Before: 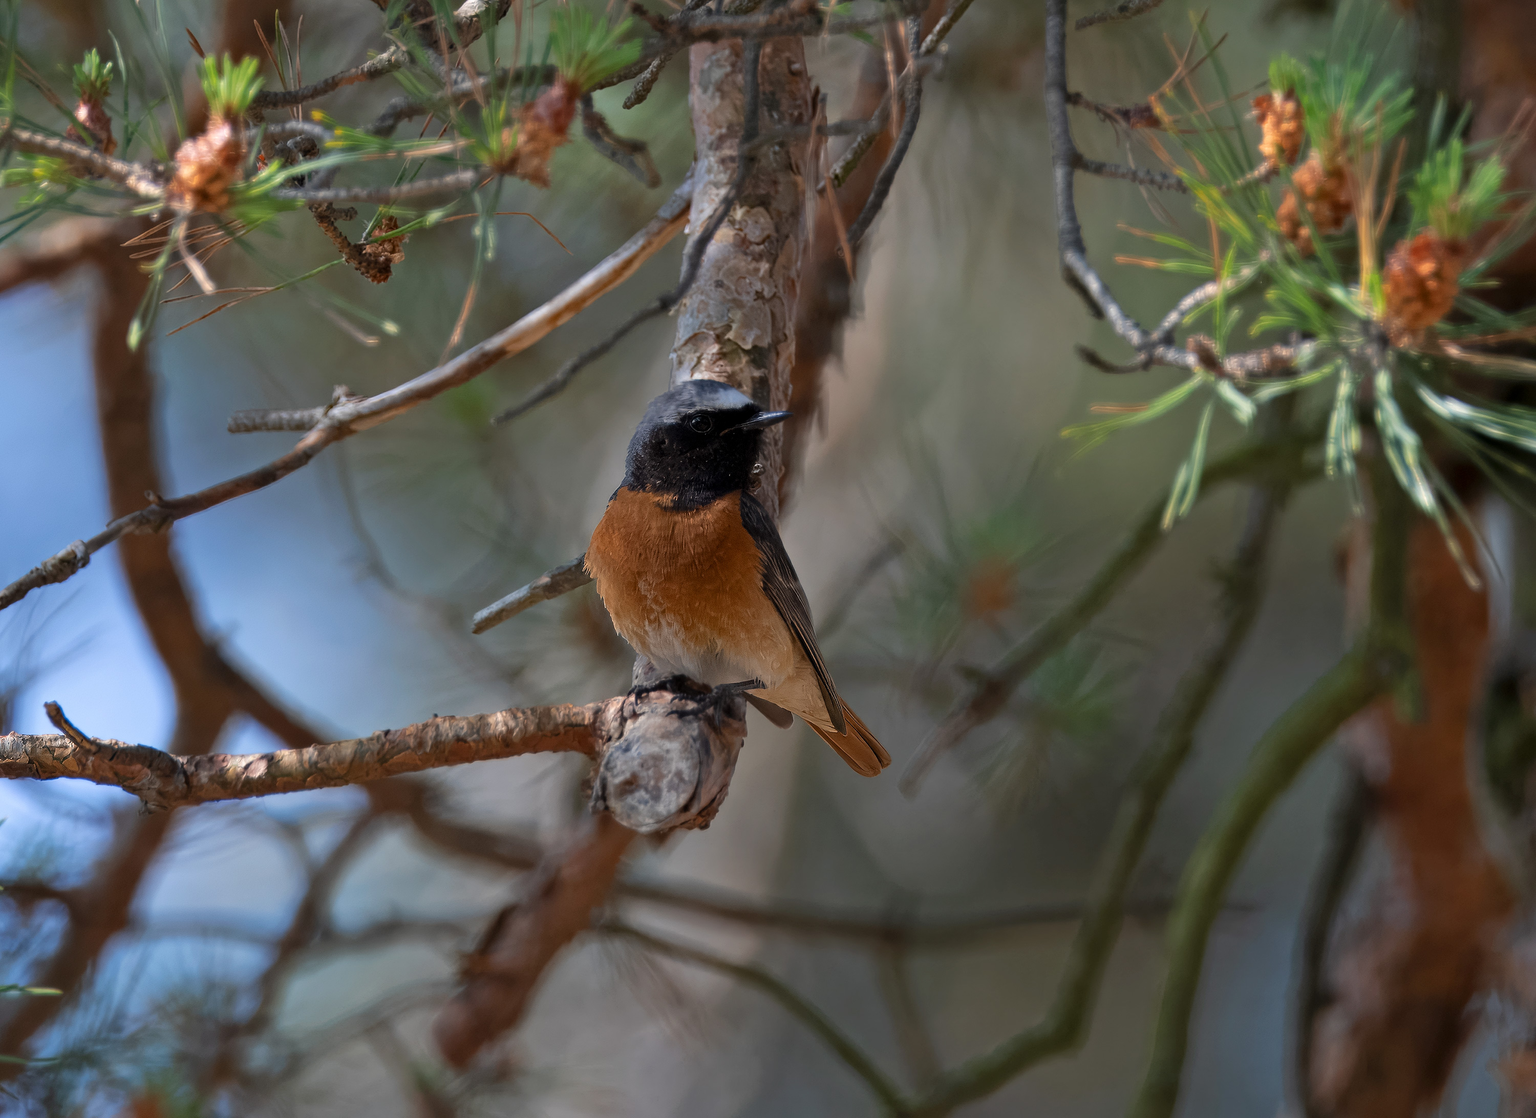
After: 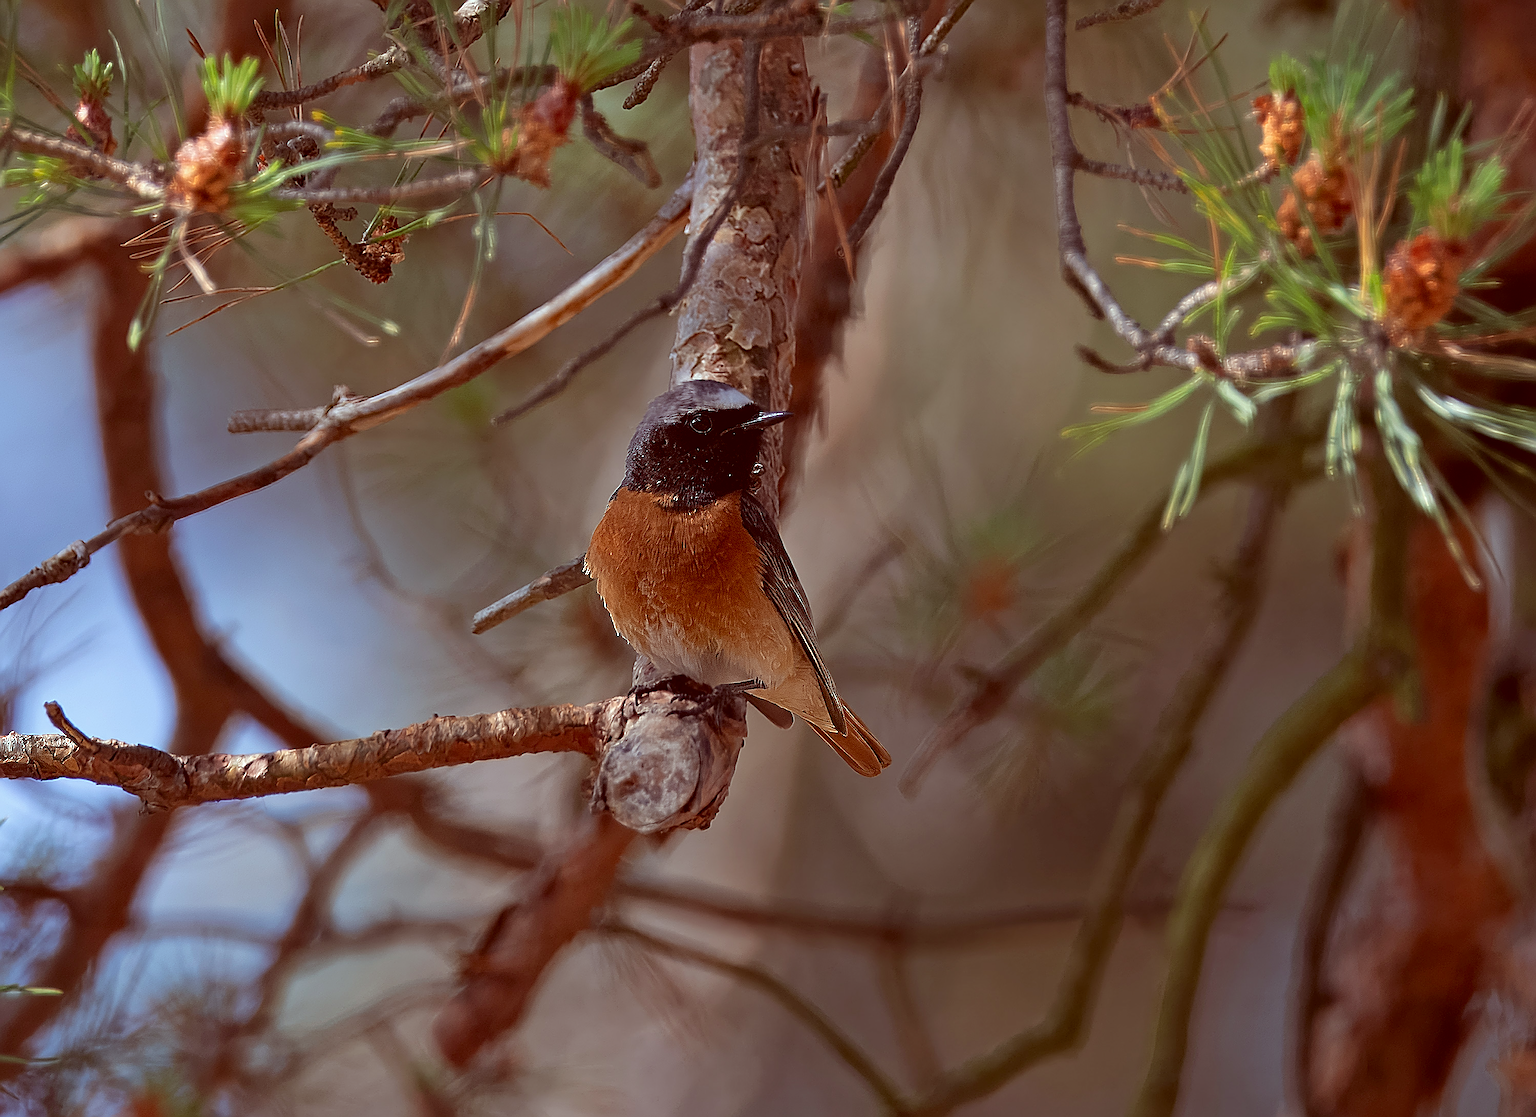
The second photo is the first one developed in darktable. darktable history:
sharpen: amount 1.861
color correction: highlights a* -7.06, highlights b* -0.172, shadows a* 20.5, shadows b* 11.98
